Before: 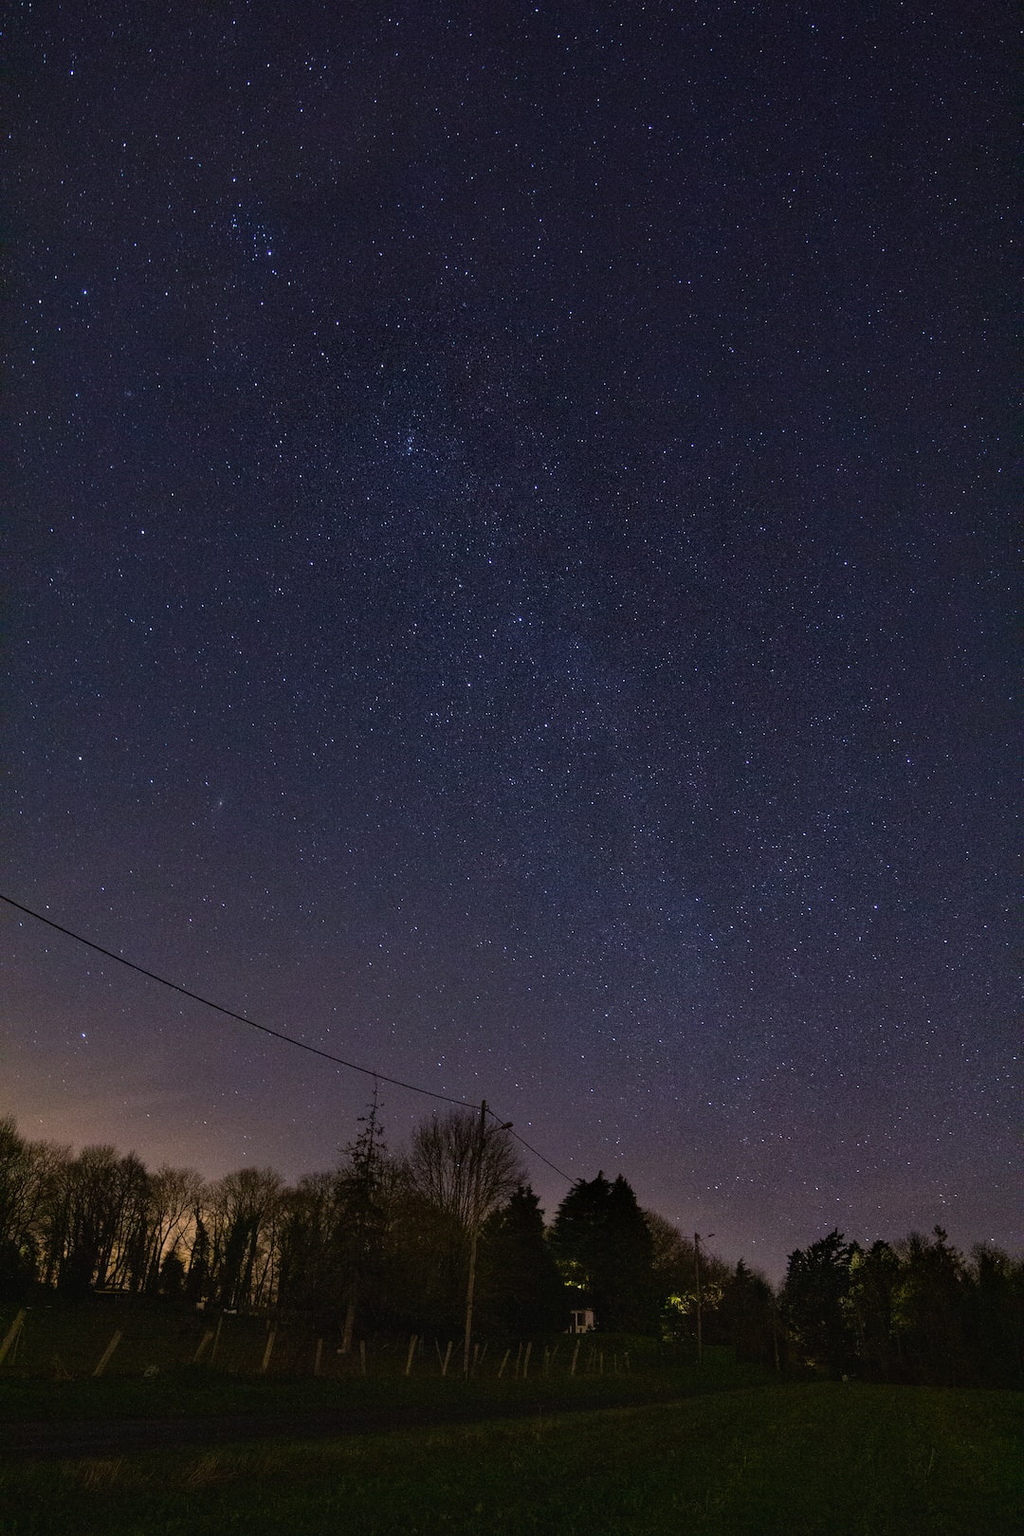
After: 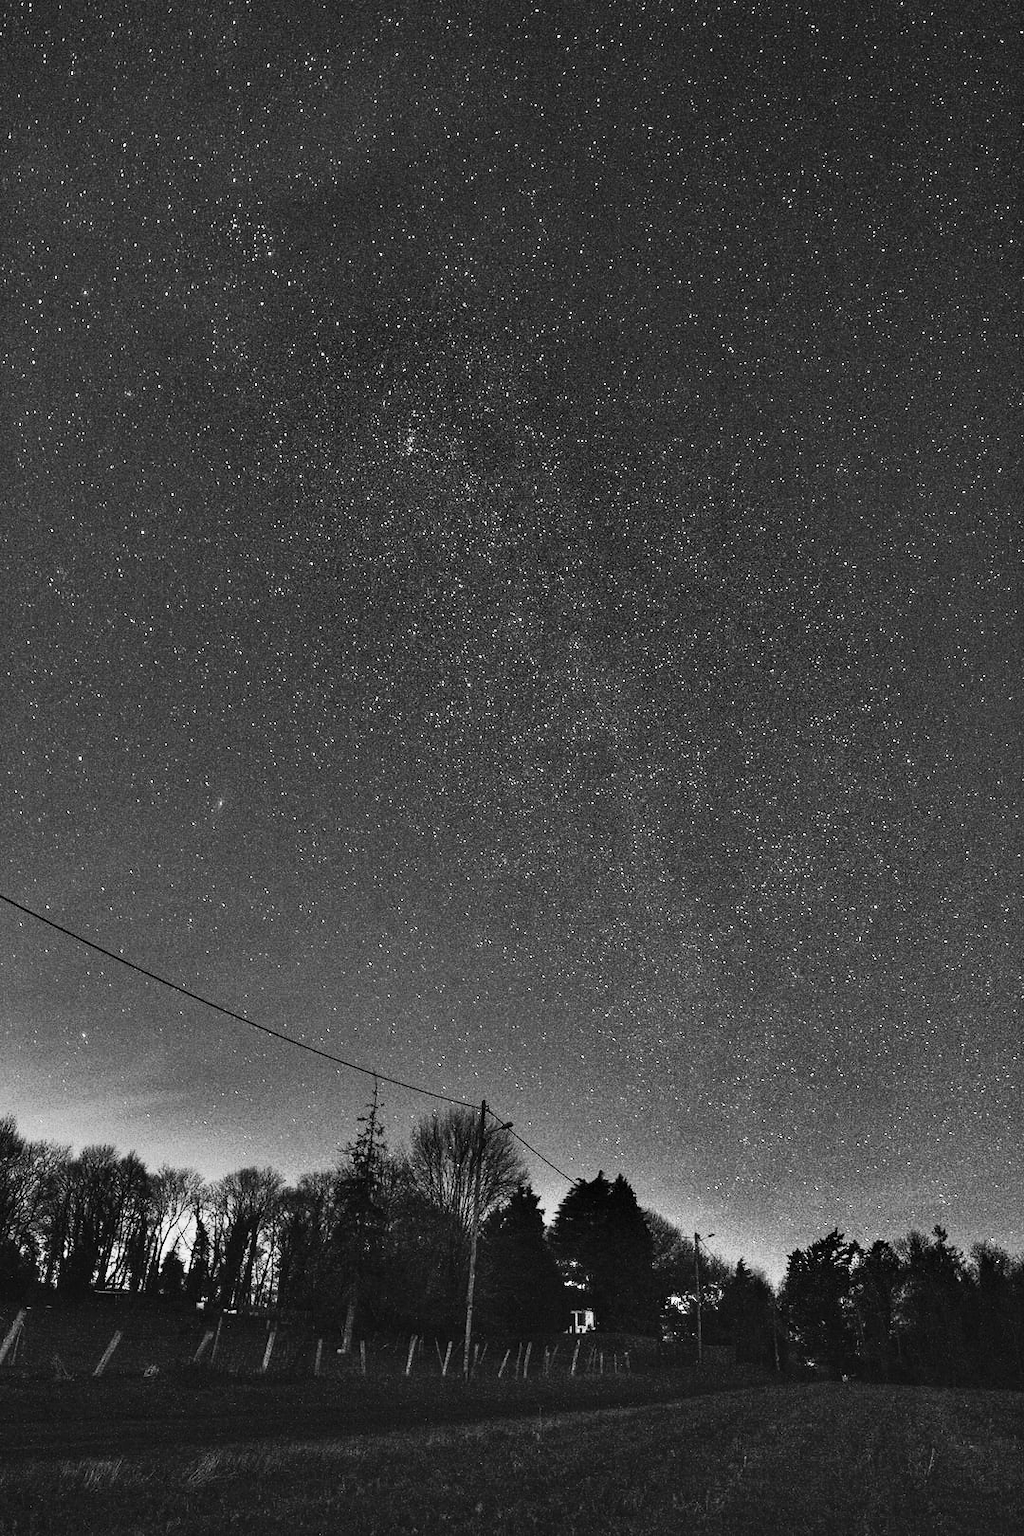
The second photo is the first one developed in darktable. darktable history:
shadows and highlights: shadows 75, highlights -60.85, soften with gaussian
color balance rgb: global vibrance 20%
monochrome: a 16.06, b 15.48, size 1
contrast brightness saturation: contrast 0.39, brightness 0.1
